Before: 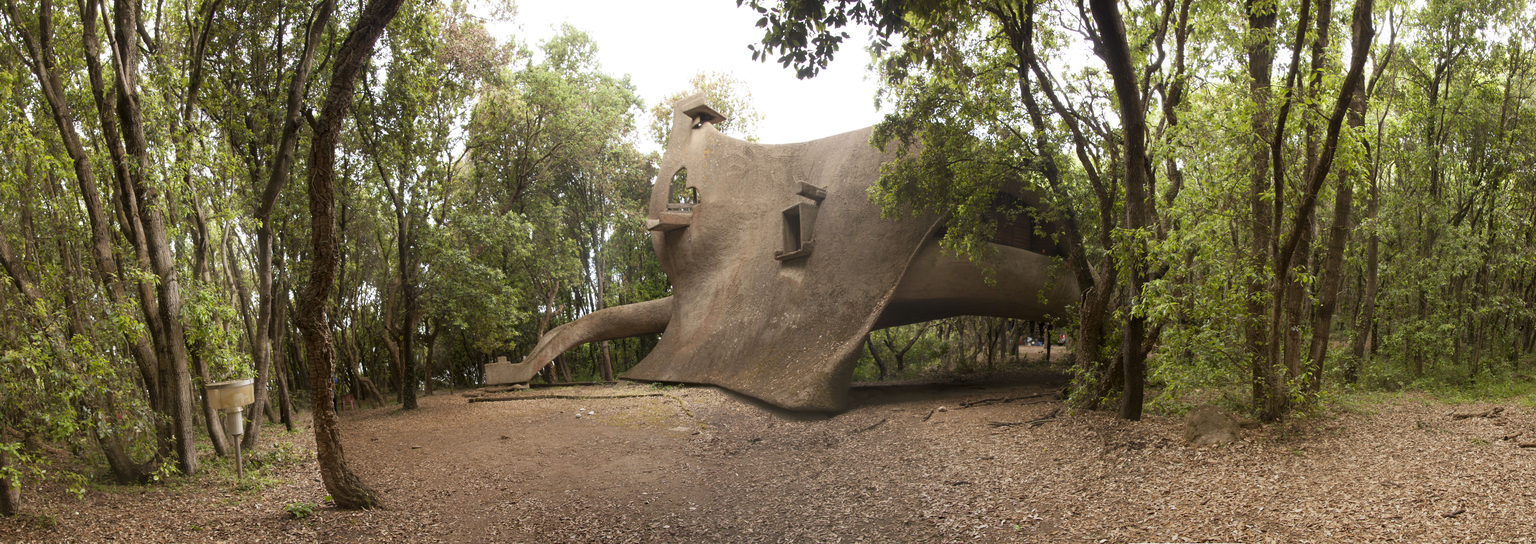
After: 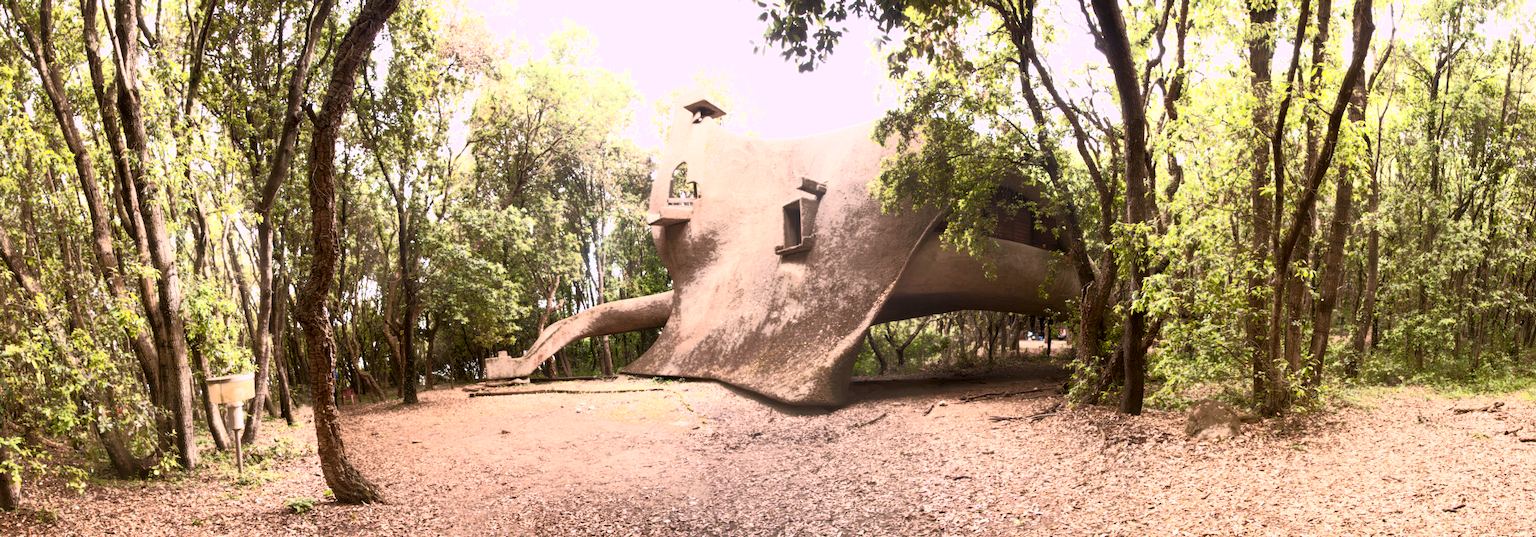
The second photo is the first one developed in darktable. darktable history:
crop: top 1.049%, right 0.001%
sharpen: amount 0.2
bloom: size 0%, threshold 54.82%, strength 8.31%
white balance: red 1.05, blue 1.072
exposure: black level correction 0.001, exposure 0.5 EV, compensate exposure bias true, compensate highlight preservation false
